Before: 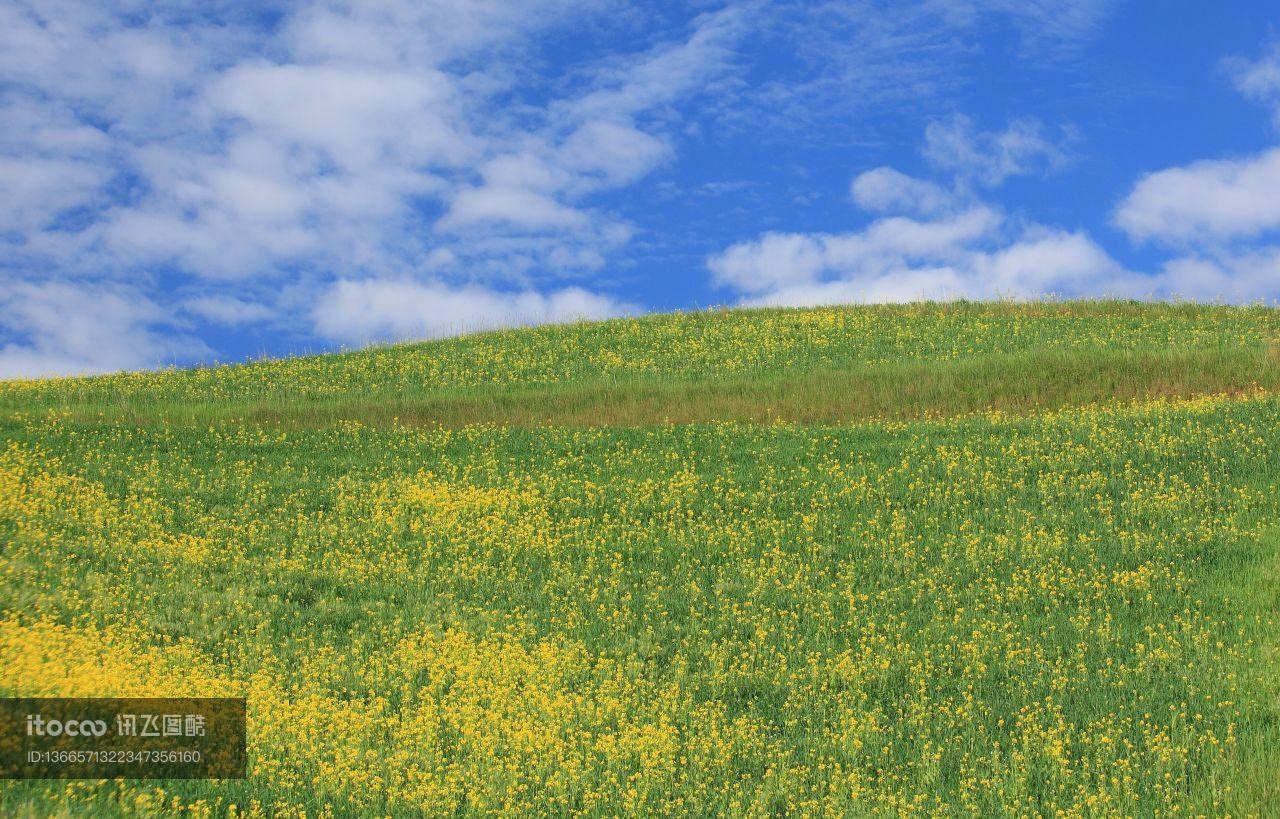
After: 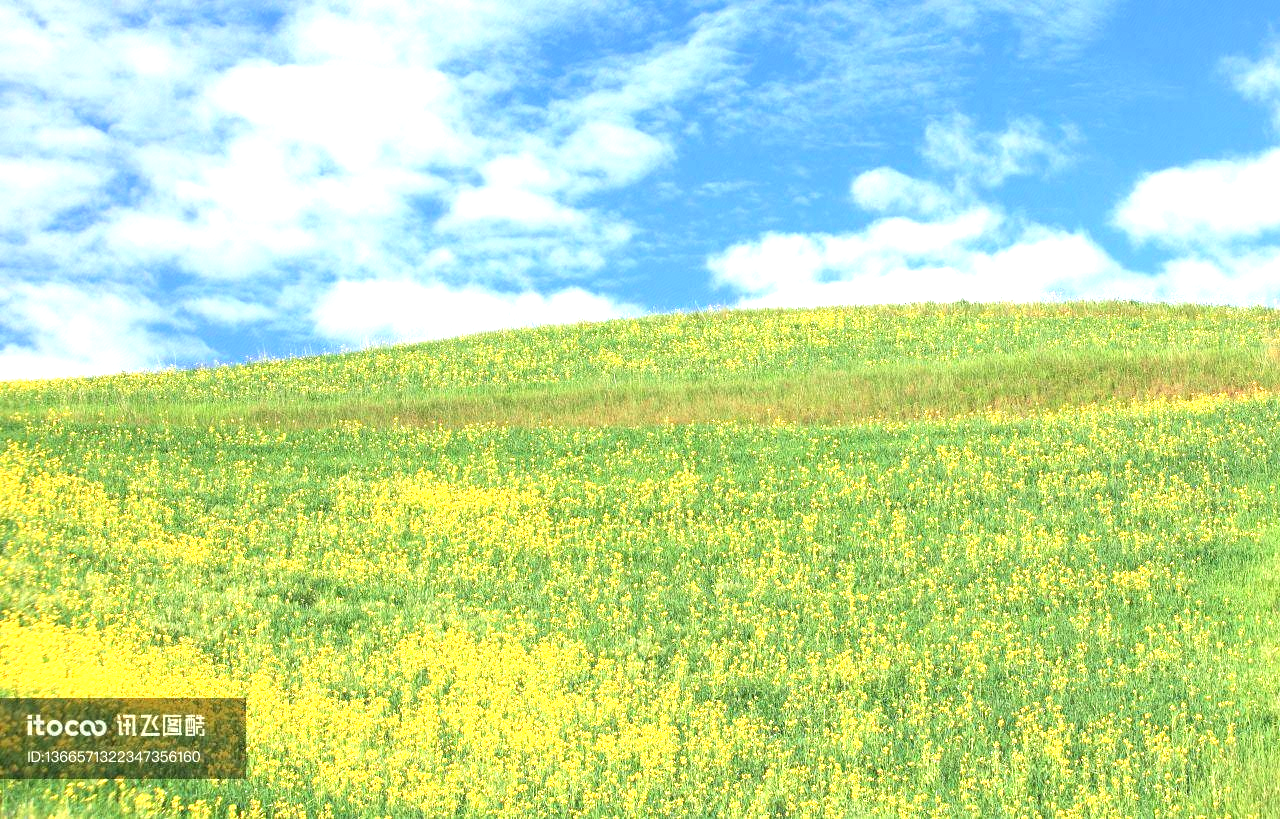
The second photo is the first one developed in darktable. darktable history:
exposure: black level correction 0, exposure 1.498 EV, compensate highlight preservation false
